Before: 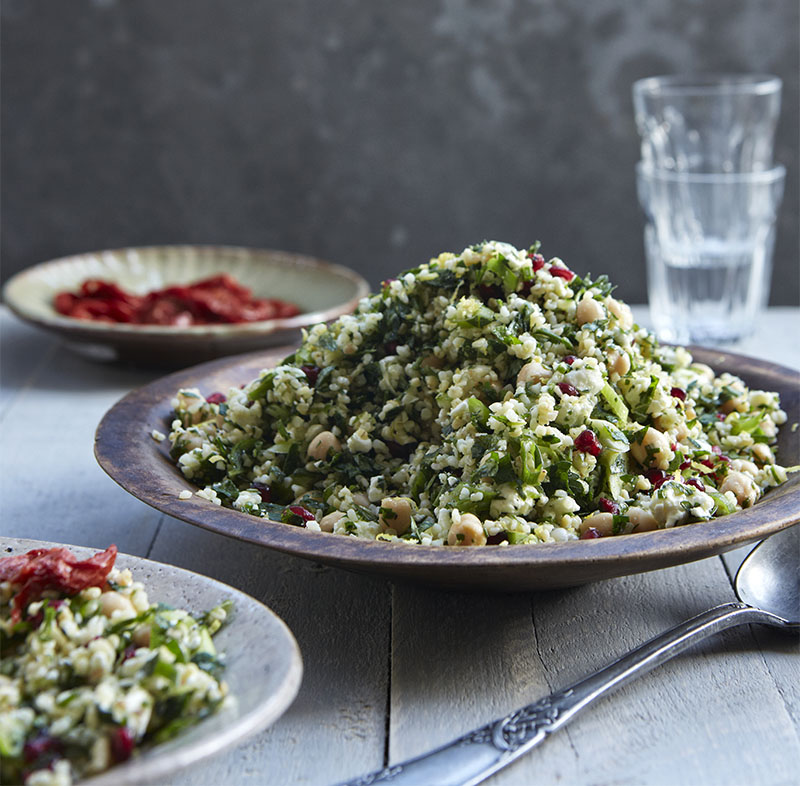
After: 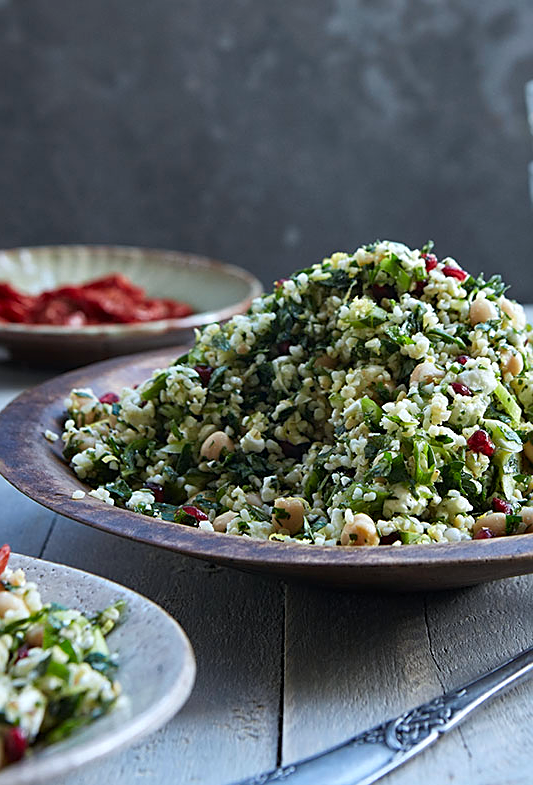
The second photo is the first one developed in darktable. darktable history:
crop and rotate: left 13.537%, right 19.796%
sharpen: on, module defaults
white balance: red 0.974, blue 1.044
